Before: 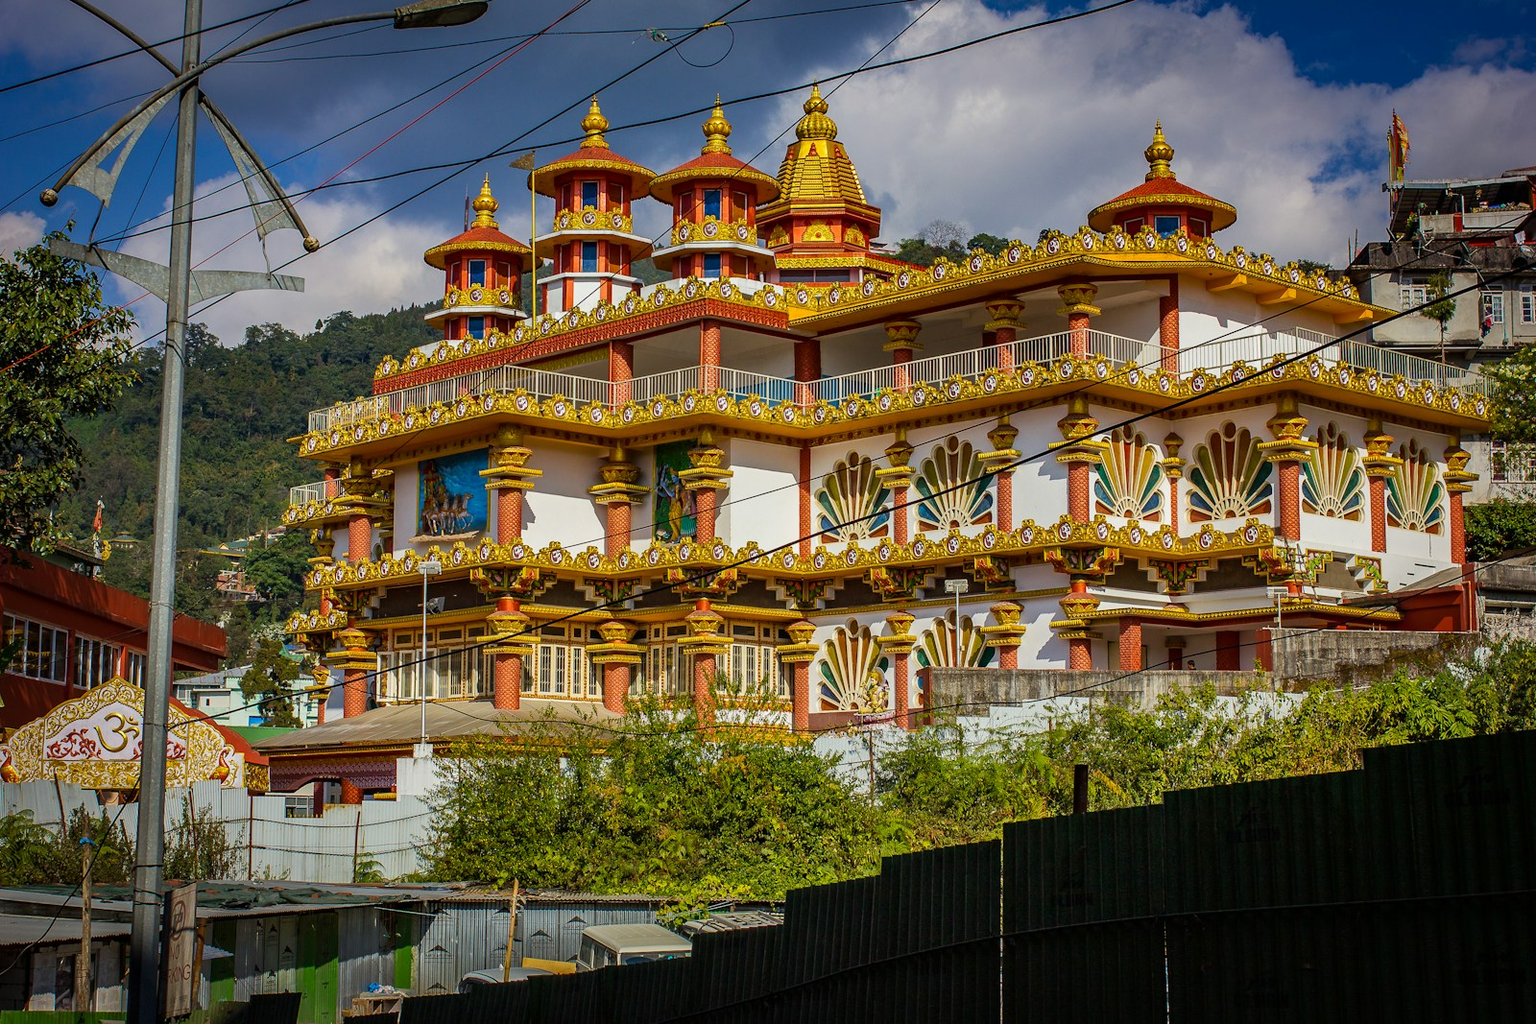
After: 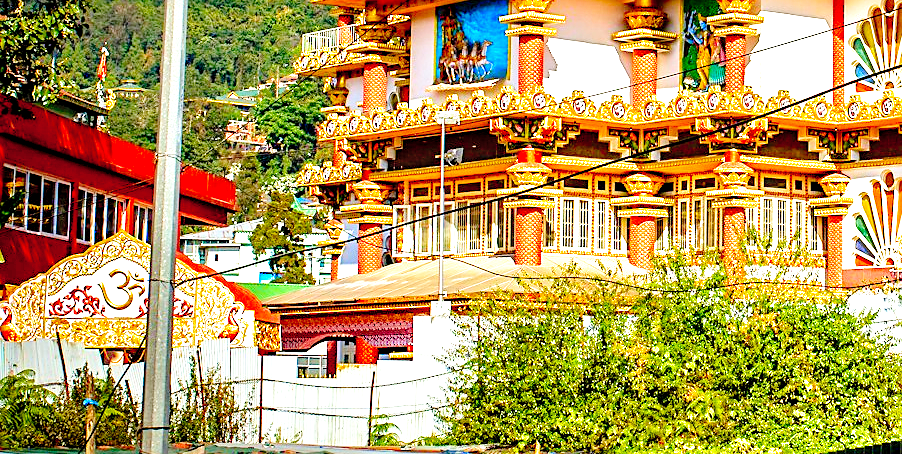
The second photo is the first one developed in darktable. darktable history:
crop: top 44.483%, right 43.593%, bottom 12.892%
sharpen: on, module defaults
levels: levels [0, 0.397, 0.955]
contrast brightness saturation: contrast 0.07, brightness 0.08, saturation 0.18
local contrast: highlights 100%, shadows 100%, detail 120%, midtone range 0.2
filmic rgb: middle gray luminance 8.8%, black relative exposure -6.3 EV, white relative exposure 2.7 EV, threshold 6 EV, target black luminance 0%, hardness 4.74, latitude 73.47%, contrast 1.332, shadows ↔ highlights balance 10.13%, add noise in highlights 0, preserve chrominance no, color science v3 (2019), use custom middle-gray values true, iterations of high-quality reconstruction 0, contrast in highlights soft, enable highlight reconstruction true
